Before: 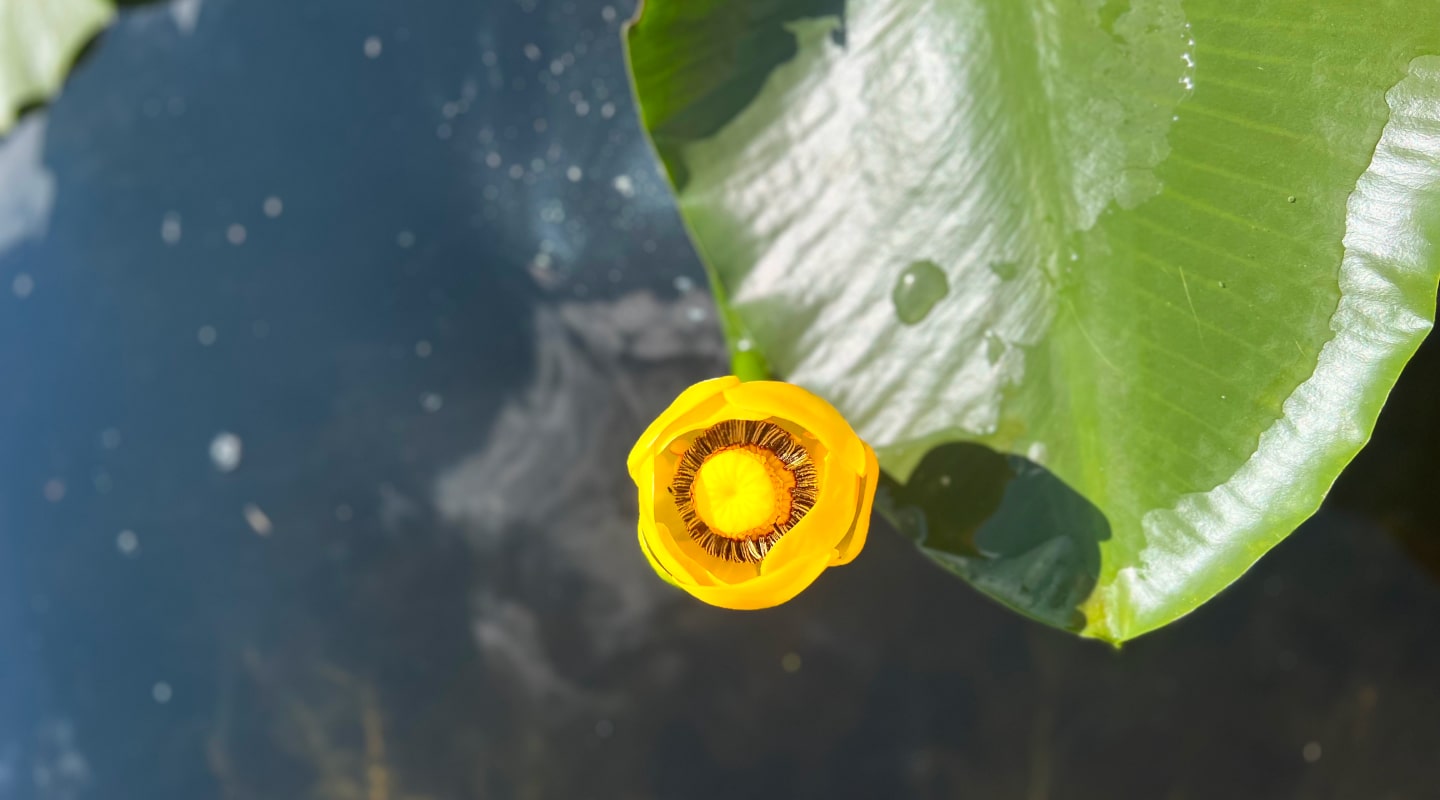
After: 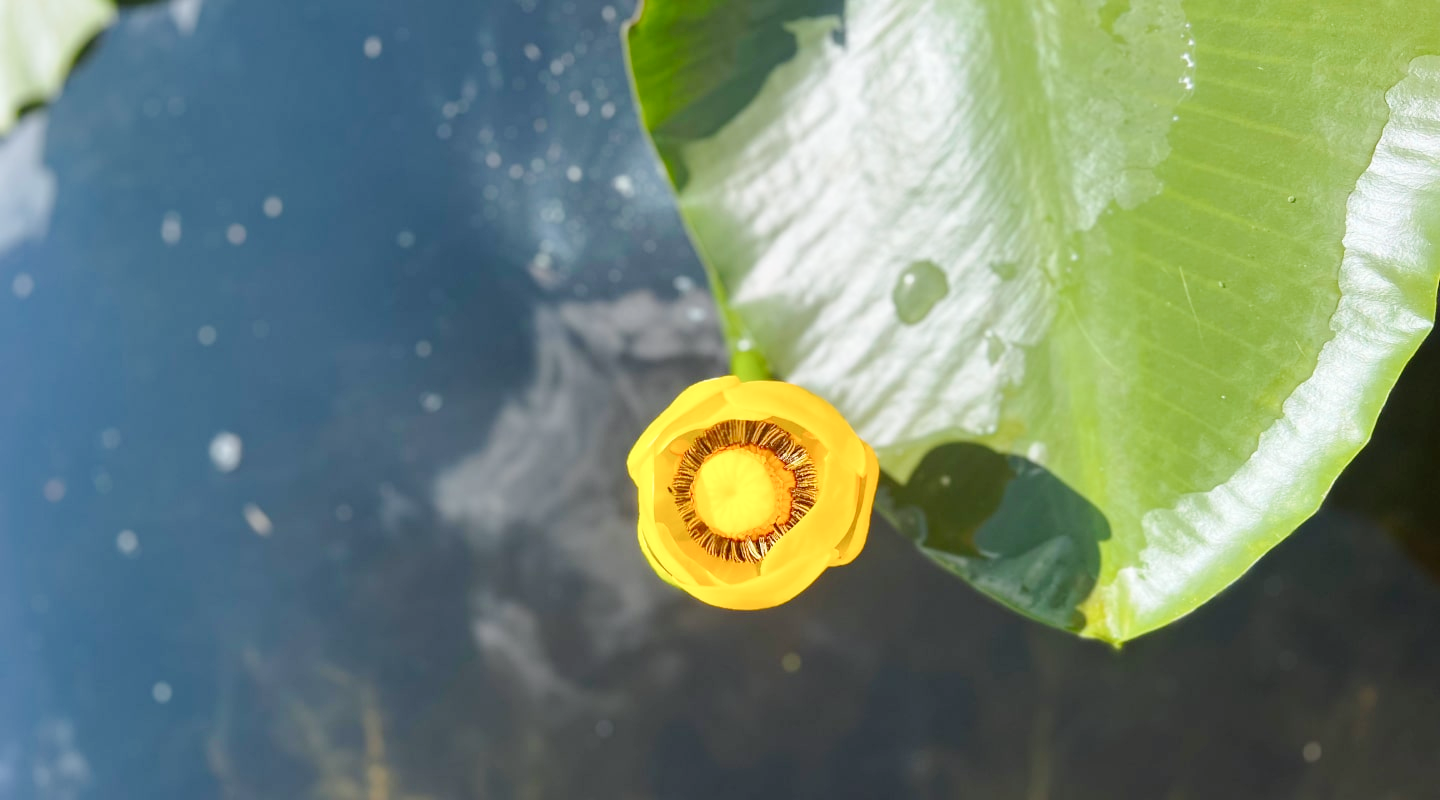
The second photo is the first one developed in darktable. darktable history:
white balance: red 0.982, blue 1.018
tone curve: curves: ch0 [(0, 0) (0.003, 0.004) (0.011, 0.014) (0.025, 0.032) (0.044, 0.057) (0.069, 0.089) (0.1, 0.128) (0.136, 0.174) (0.177, 0.227) (0.224, 0.287) (0.277, 0.354) (0.335, 0.427) (0.399, 0.507) (0.468, 0.582) (0.543, 0.653) (0.623, 0.726) (0.709, 0.799) (0.801, 0.876) (0.898, 0.937) (1, 1)], preserve colors none
exposure: exposure 0.02 EV, compensate highlight preservation false
sharpen: radius 2.883, amount 0.868, threshold 47.523
